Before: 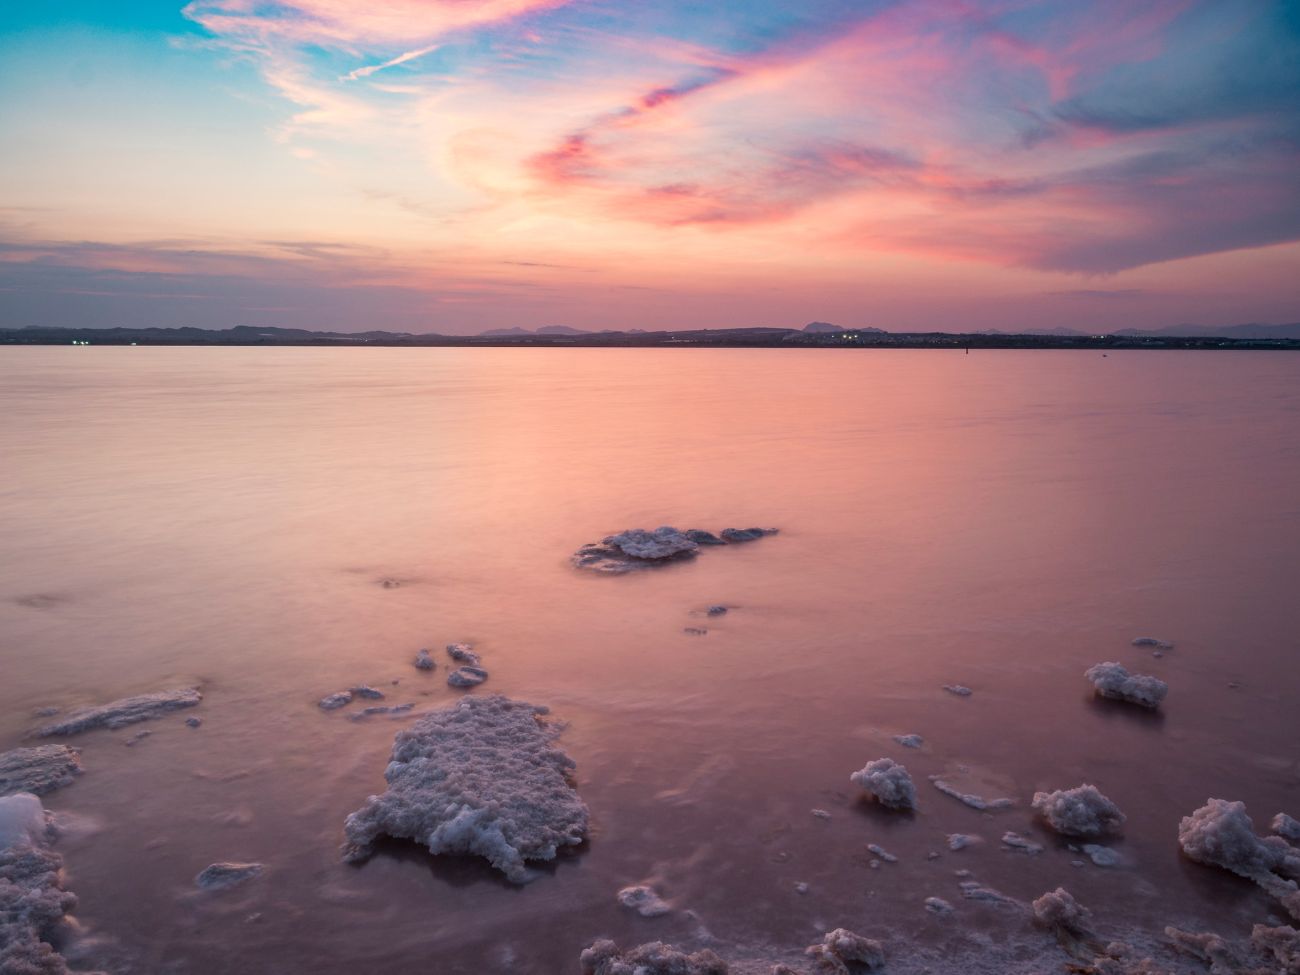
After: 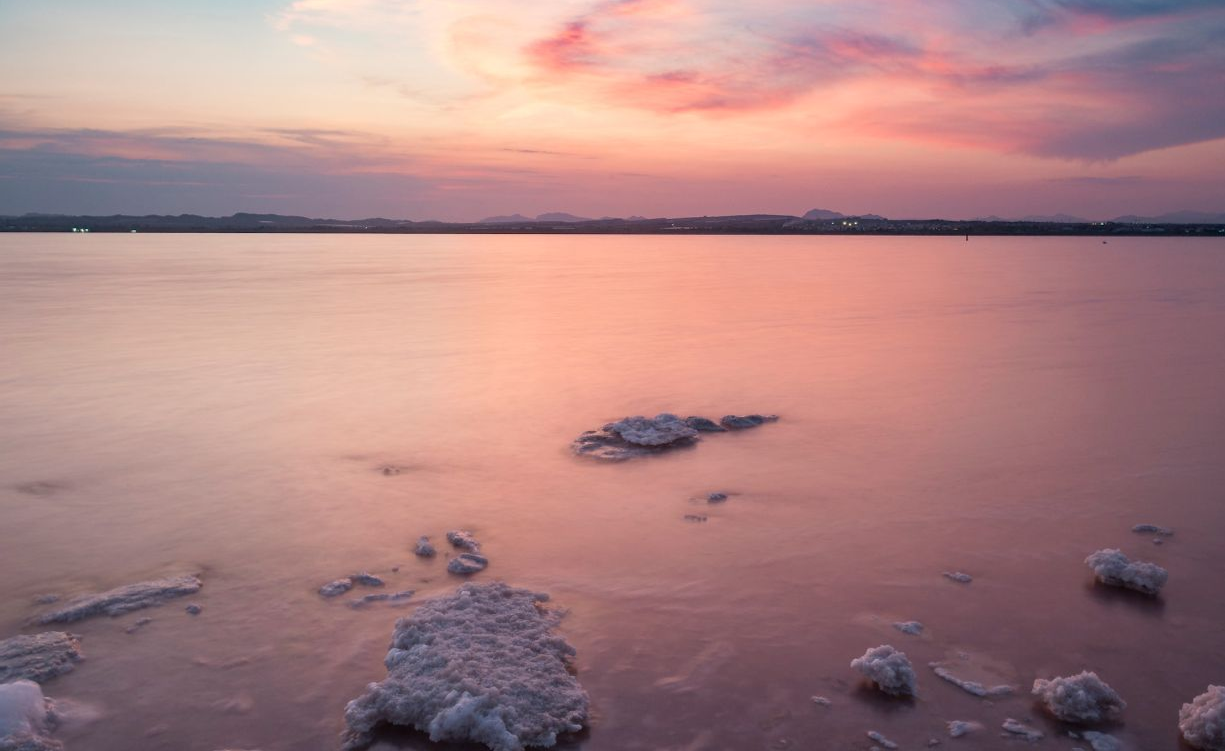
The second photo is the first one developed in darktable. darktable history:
tone equalizer: on, module defaults
crop and rotate: angle 0.03°, top 11.643%, right 5.651%, bottom 11.189%
